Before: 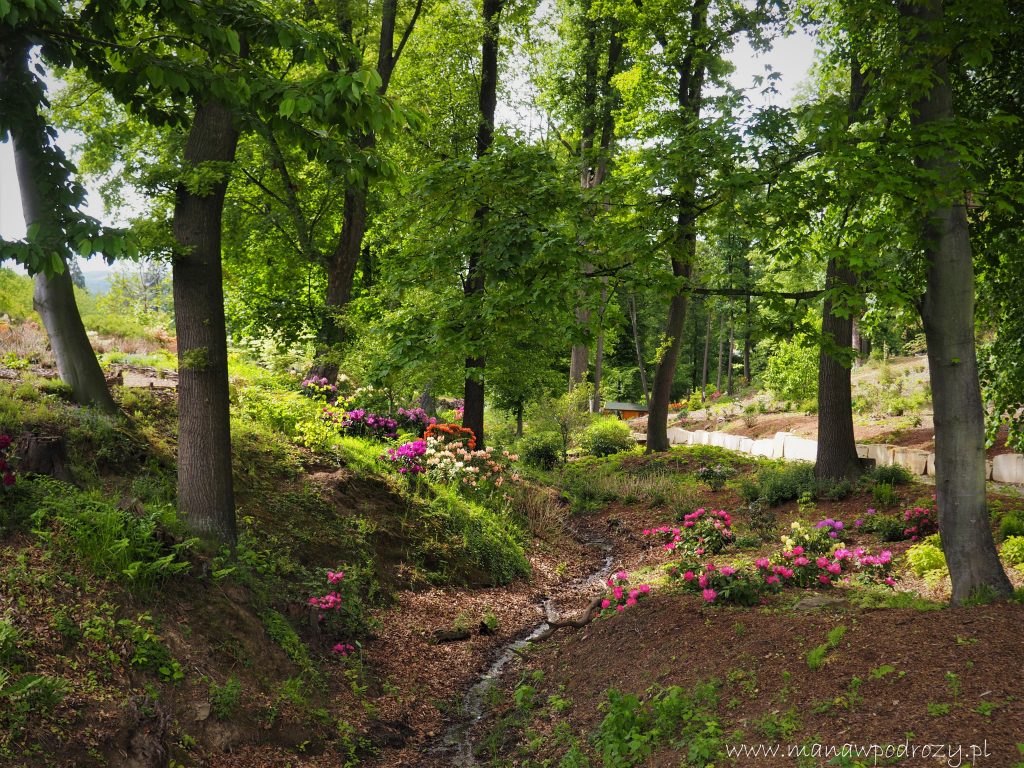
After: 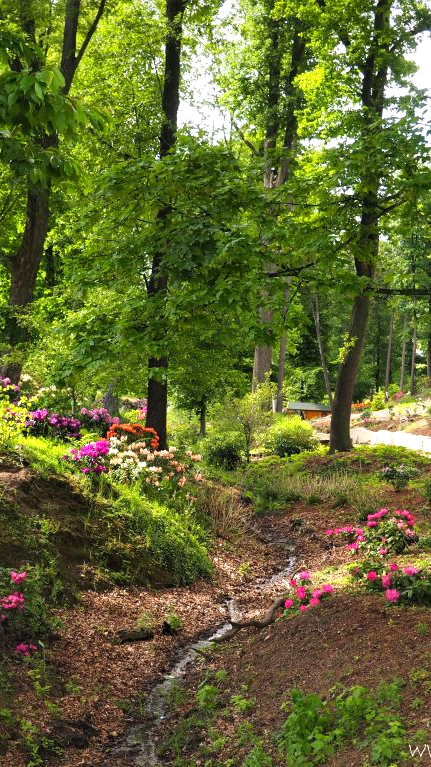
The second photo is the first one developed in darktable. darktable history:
crop: left 30.999%, right 26.872%
levels: levels [0, 0.43, 0.859]
